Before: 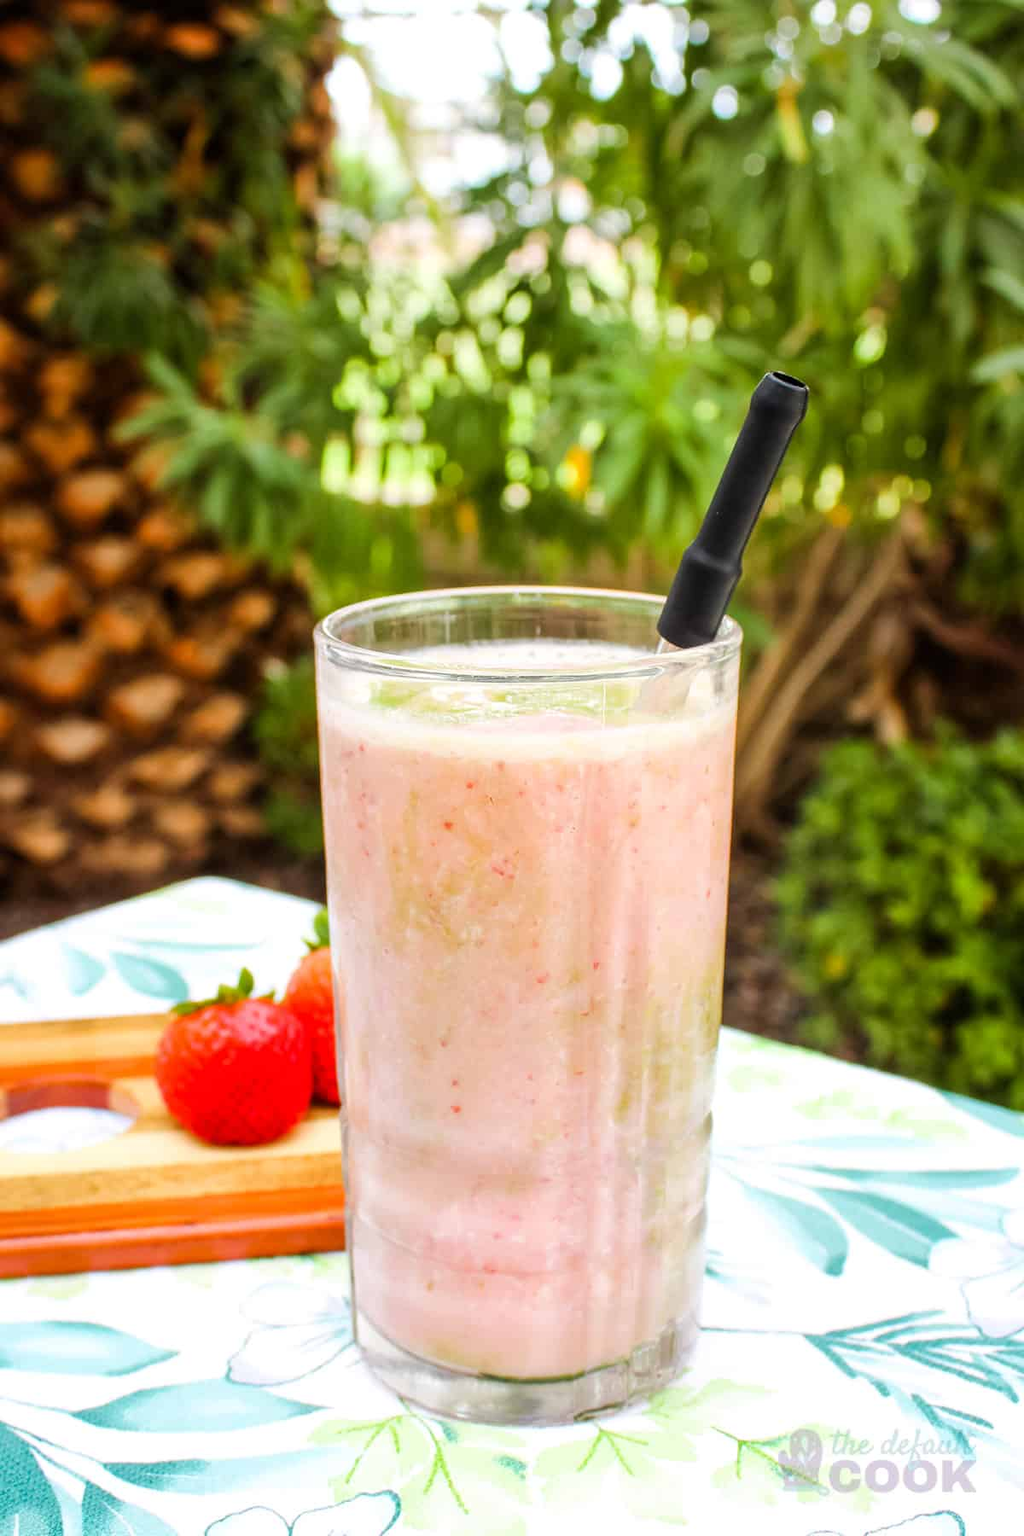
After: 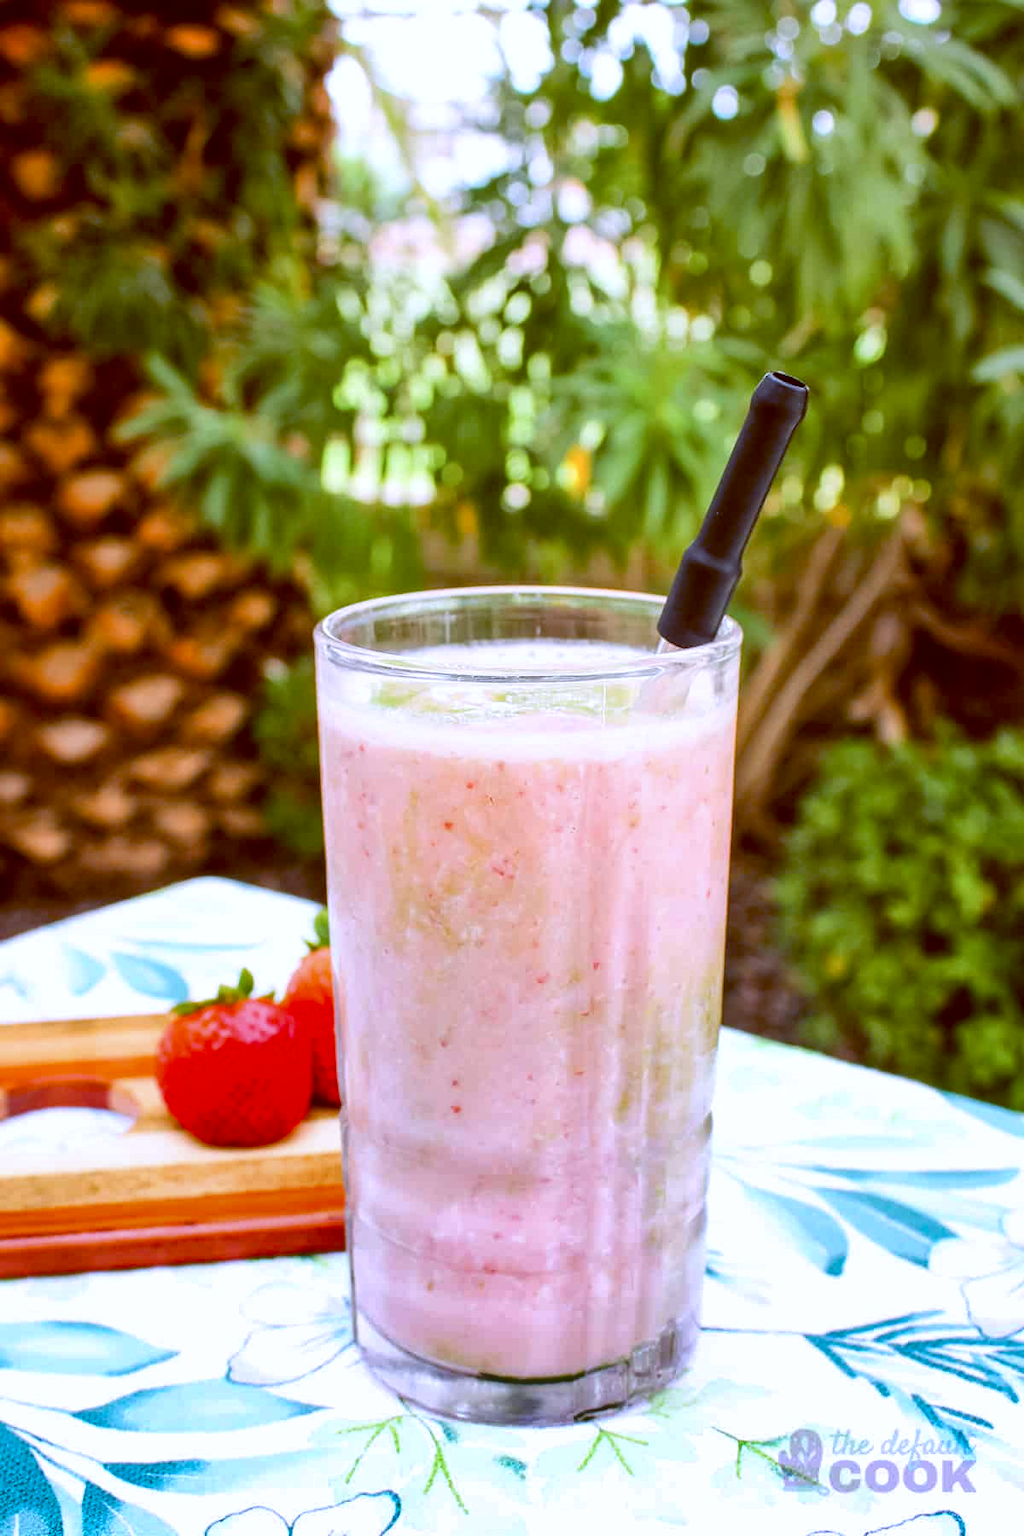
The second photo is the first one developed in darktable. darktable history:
shadows and highlights: radius 264.75, soften with gaussian
color balance: lift [1, 1.015, 1.004, 0.985], gamma [1, 0.958, 0.971, 1.042], gain [1, 0.956, 0.977, 1.044]
color calibration: output R [1.063, -0.012, -0.003, 0], output B [-0.079, 0.047, 1, 0], illuminant custom, x 0.389, y 0.387, temperature 3838.64 K
